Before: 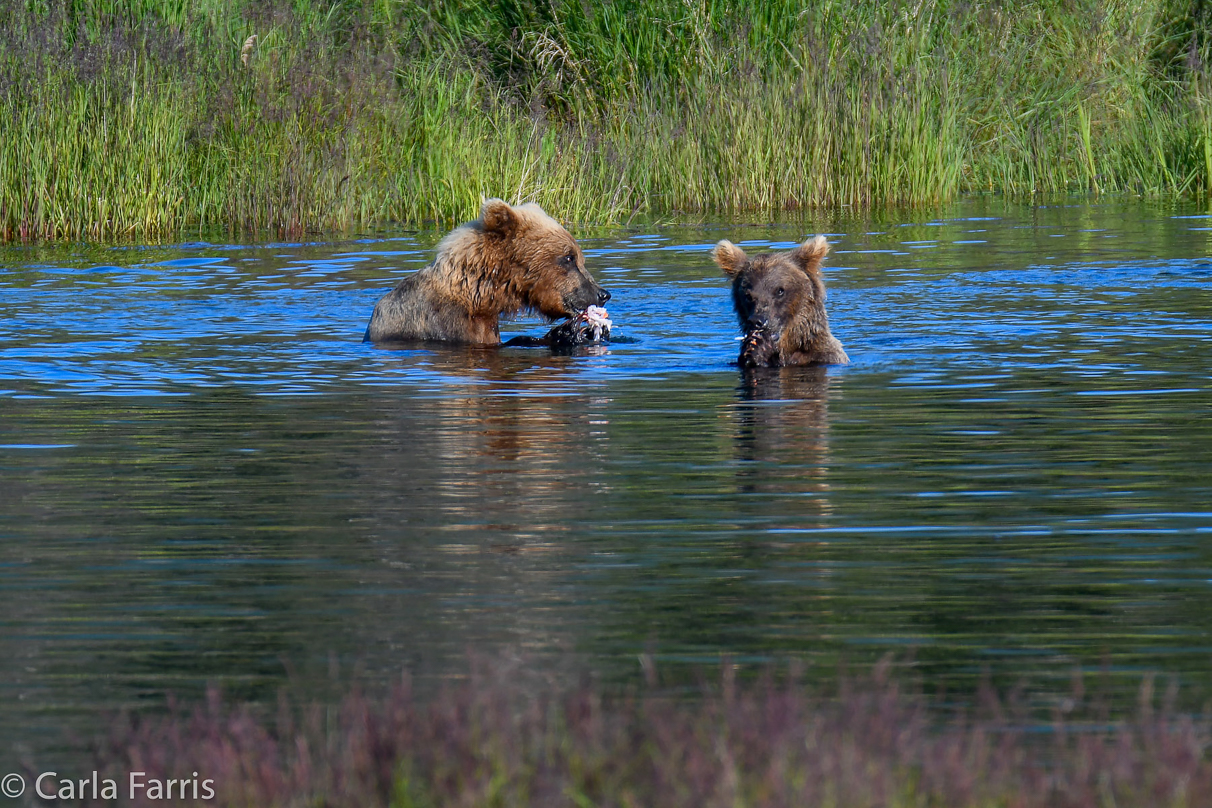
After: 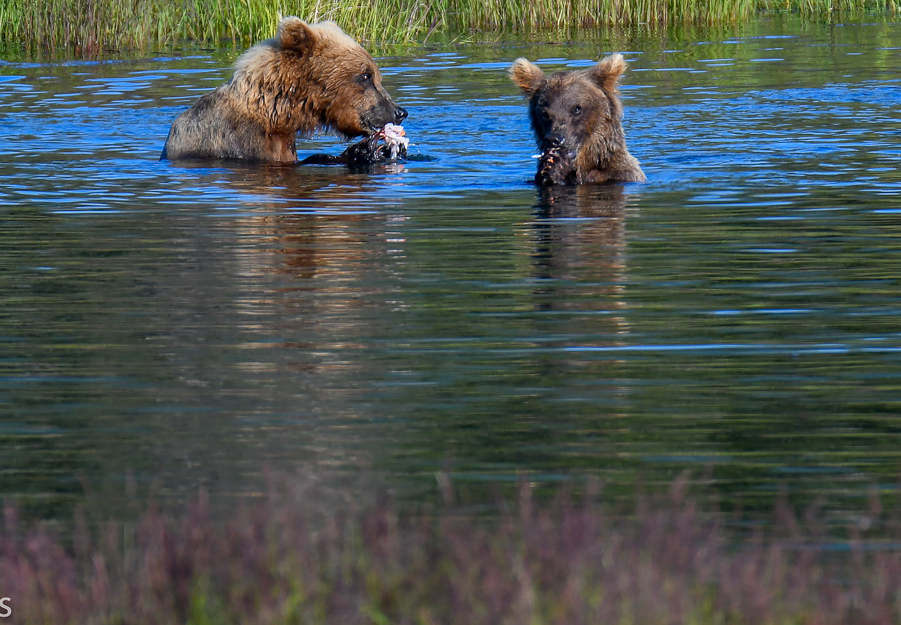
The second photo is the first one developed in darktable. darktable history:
crop: left 16.828%, top 22.593%, right 8.758%
